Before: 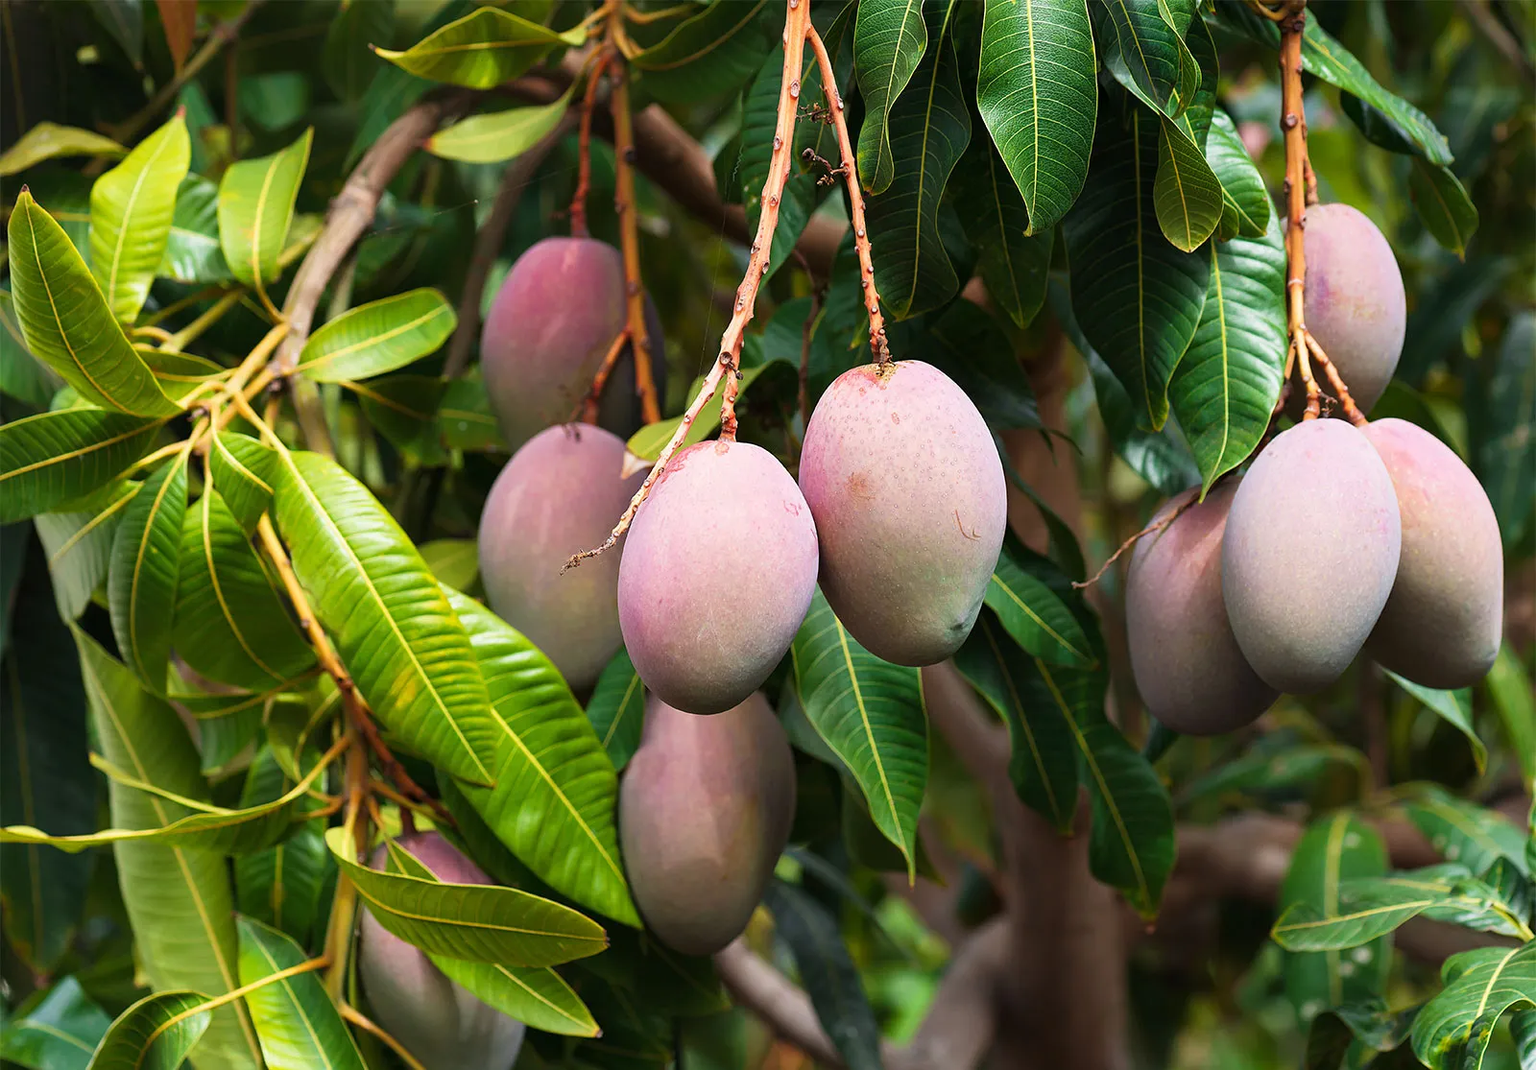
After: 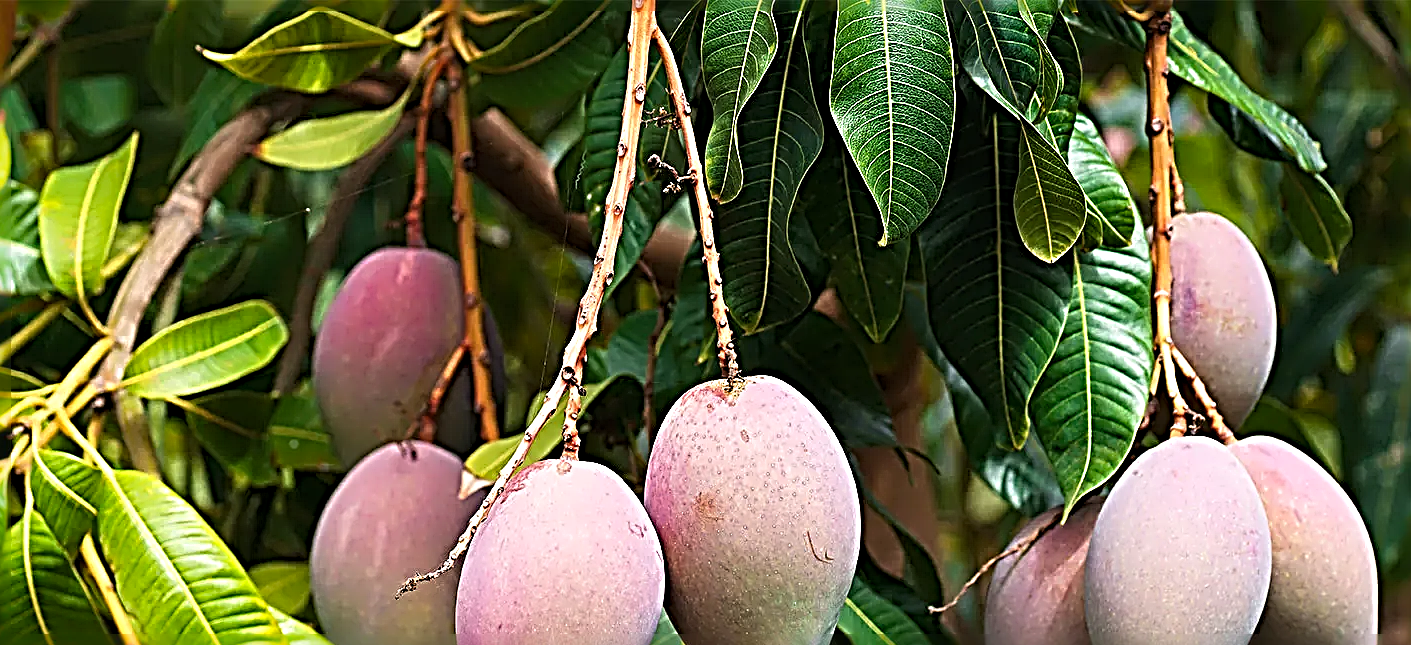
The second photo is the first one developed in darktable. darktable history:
color balance rgb: perceptual saturation grading › global saturation 9.937%, contrast 4.045%
sharpen: radius 4.035, amount 1.994
crop and rotate: left 11.798%, bottom 42.105%
